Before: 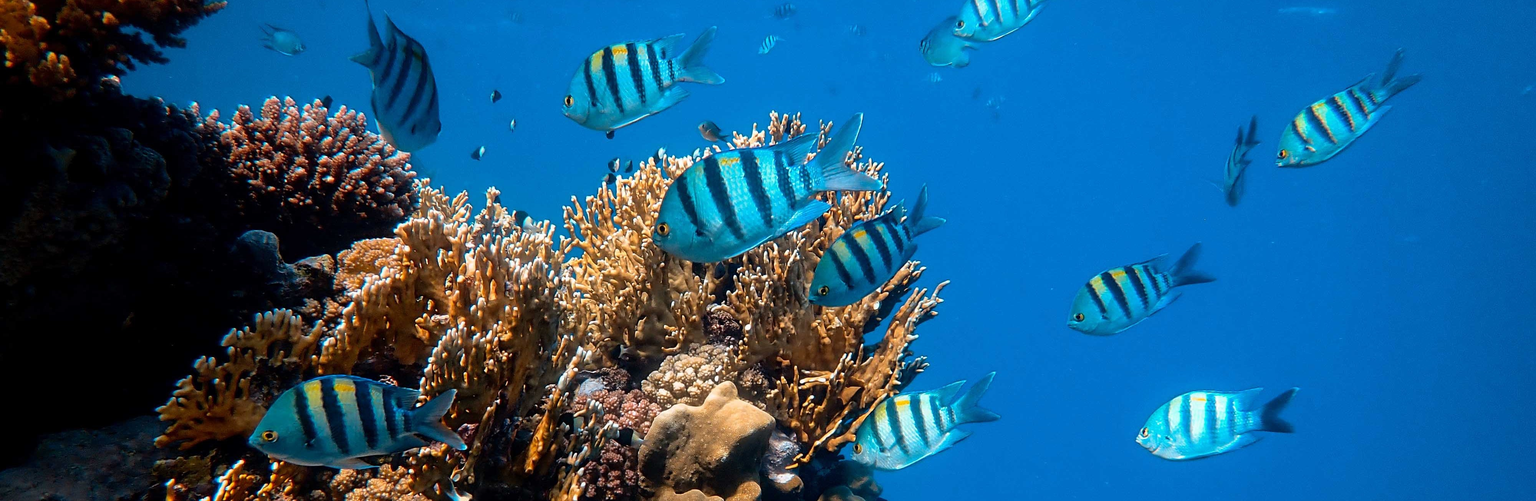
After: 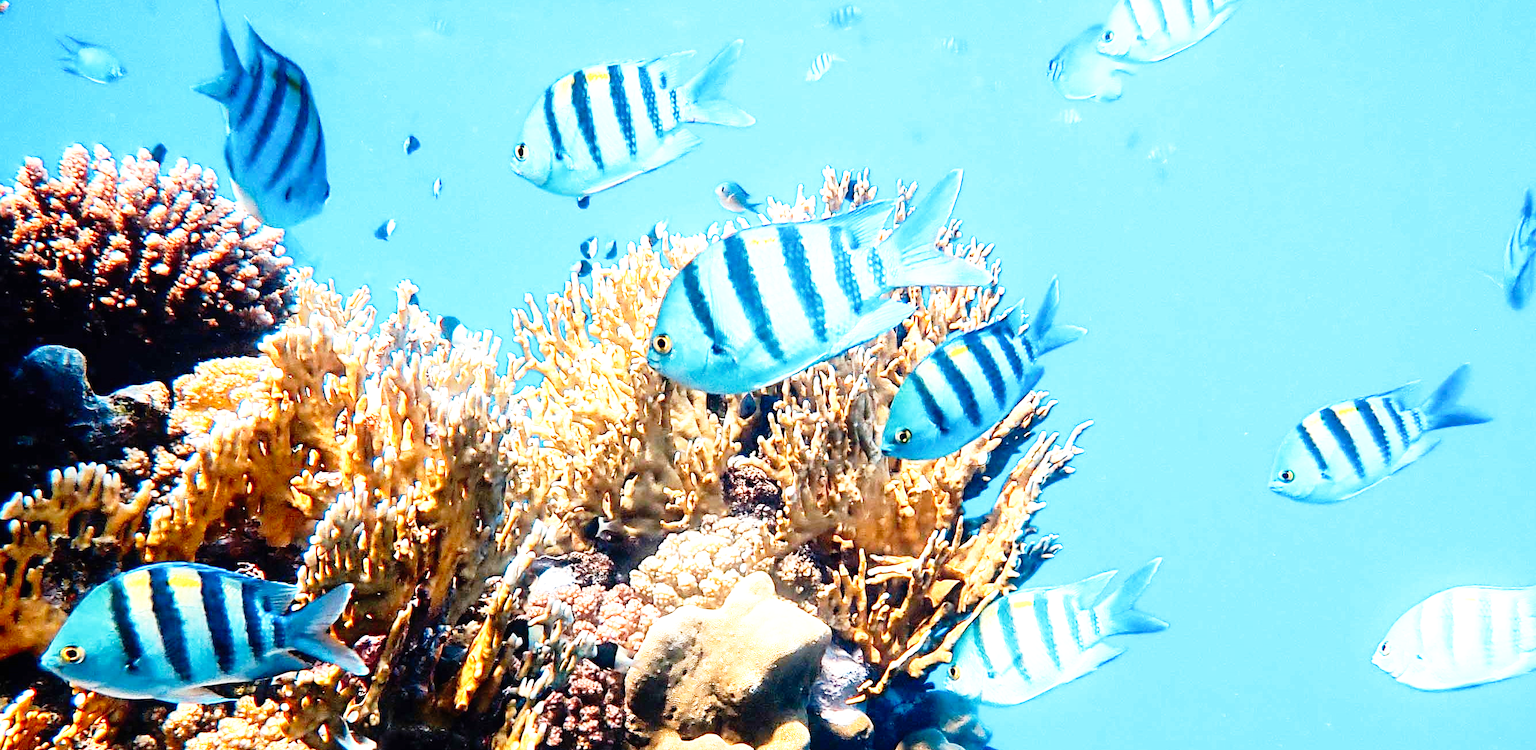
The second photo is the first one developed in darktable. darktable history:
crop and rotate: left 14.436%, right 18.898%
base curve: curves: ch0 [(0, 0) (0.012, 0.01) (0.073, 0.168) (0.31, 0.711) (0.645, 0.957) (1, 1)], preserve colors none
exposure: black level correction 0, exposure 1.388 EV, compensate exposure bias true, compensate highlight preservation false
